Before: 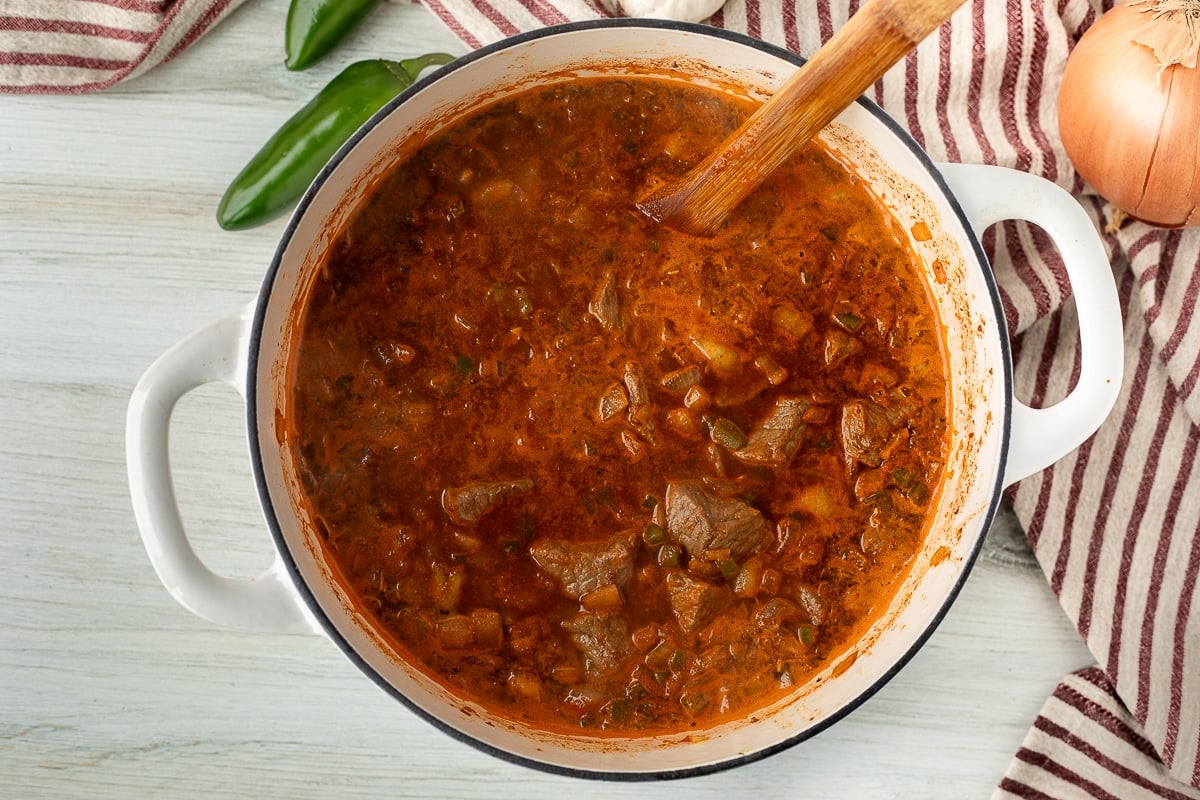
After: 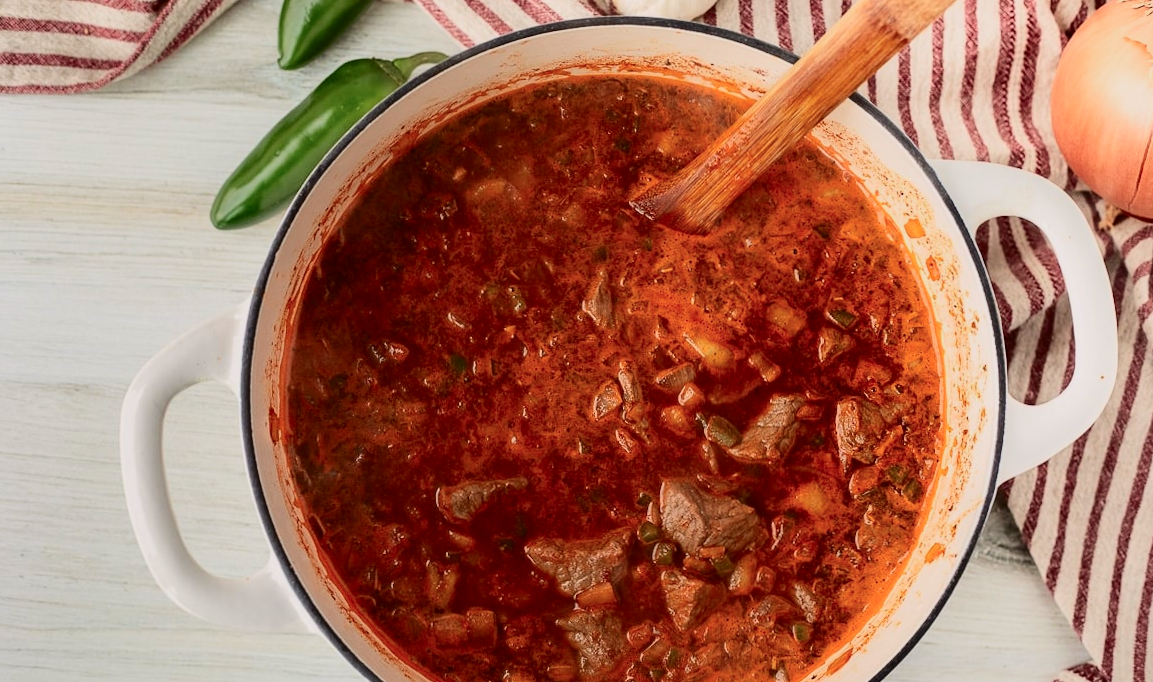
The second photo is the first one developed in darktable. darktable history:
tone curve: curves: ch0 [(0, 0.019) (0.204, 0.162) (0.491, 0.519) (0.748, 0.765) (1, 0.919)]; ch1 [(0, 0) (0.179, 0.173) (0.322, 0.32) (0.442, 0.447) (0.496, 0.504) (0.566, 0.585) (0.761, 0.803) (1, 1)]; ch2 [(0, 0) (0.434, 0.447) (0.483, 0.487) (0.555, 0.563) (0.697, 0.68) (1, 1)], color space Lab, independent channels, preserve colors none
crop and rotate: angle 0.2°, left 0.275%, right 3.127%, bottom 14.18%
